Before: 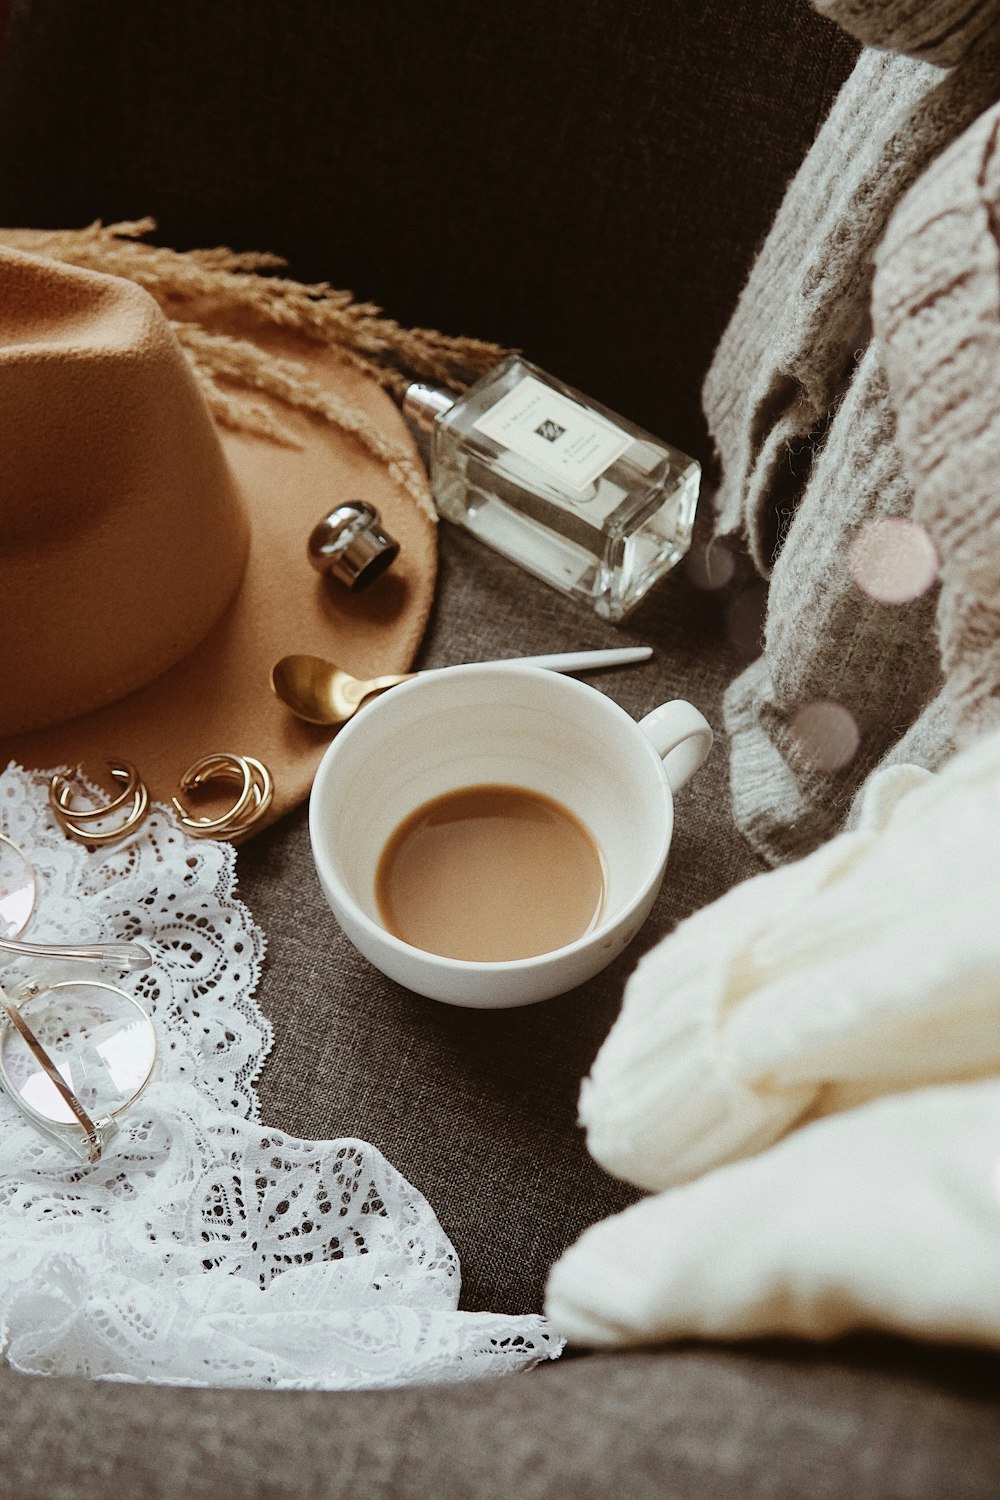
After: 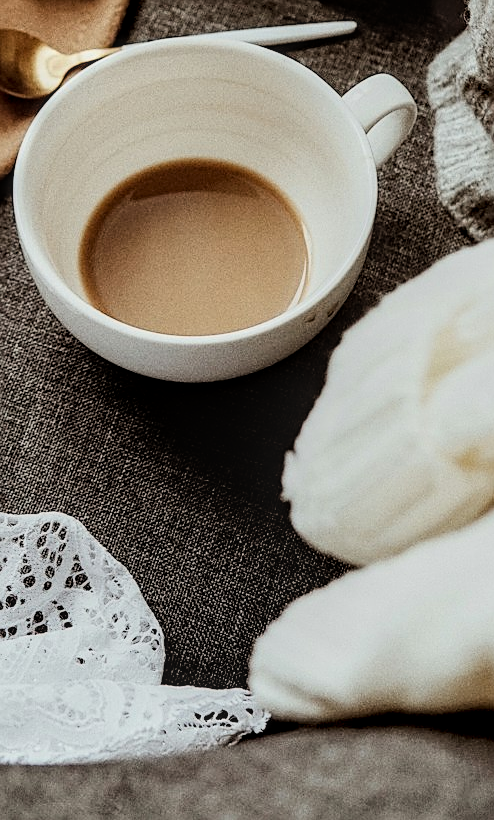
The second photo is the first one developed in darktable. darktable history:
sharpen: on, module defaults
local contrast: highlights 35%, detail 135%
crop: left 29.672%, top 41.786%, right 20.851%, bottom 3.487%
tone equalizer: on, module defaults
filmic rgb: hardness 4.17, contrast 1.364, color science v6 (2022)
